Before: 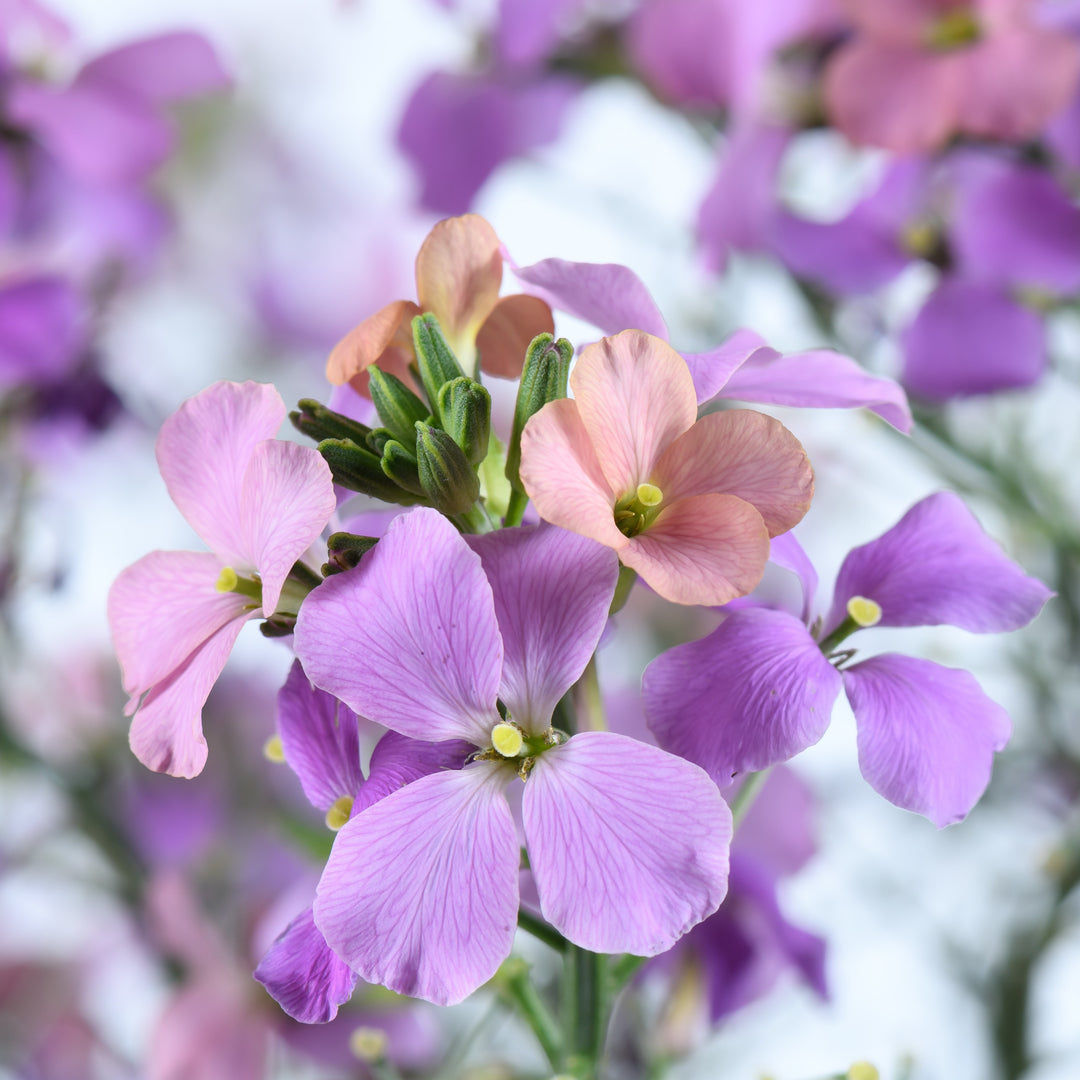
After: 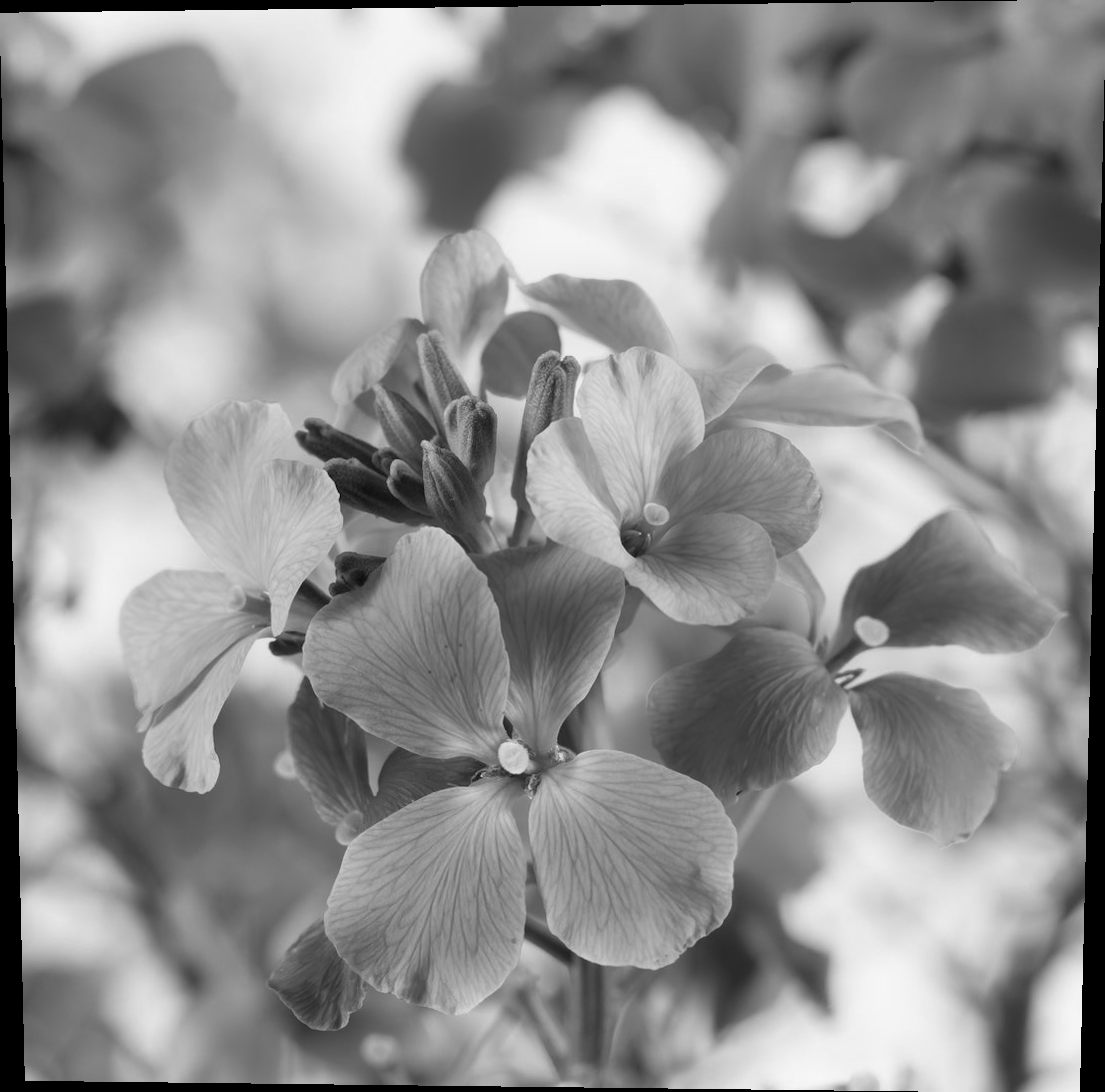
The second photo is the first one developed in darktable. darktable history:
monochrome: a -11.7, b 1.62, size 0.5, highlights 0.38
rotate and perspective: lens shift (vertical) 0.048, lens shift (horizontal) -0.024, automatic cropping off
